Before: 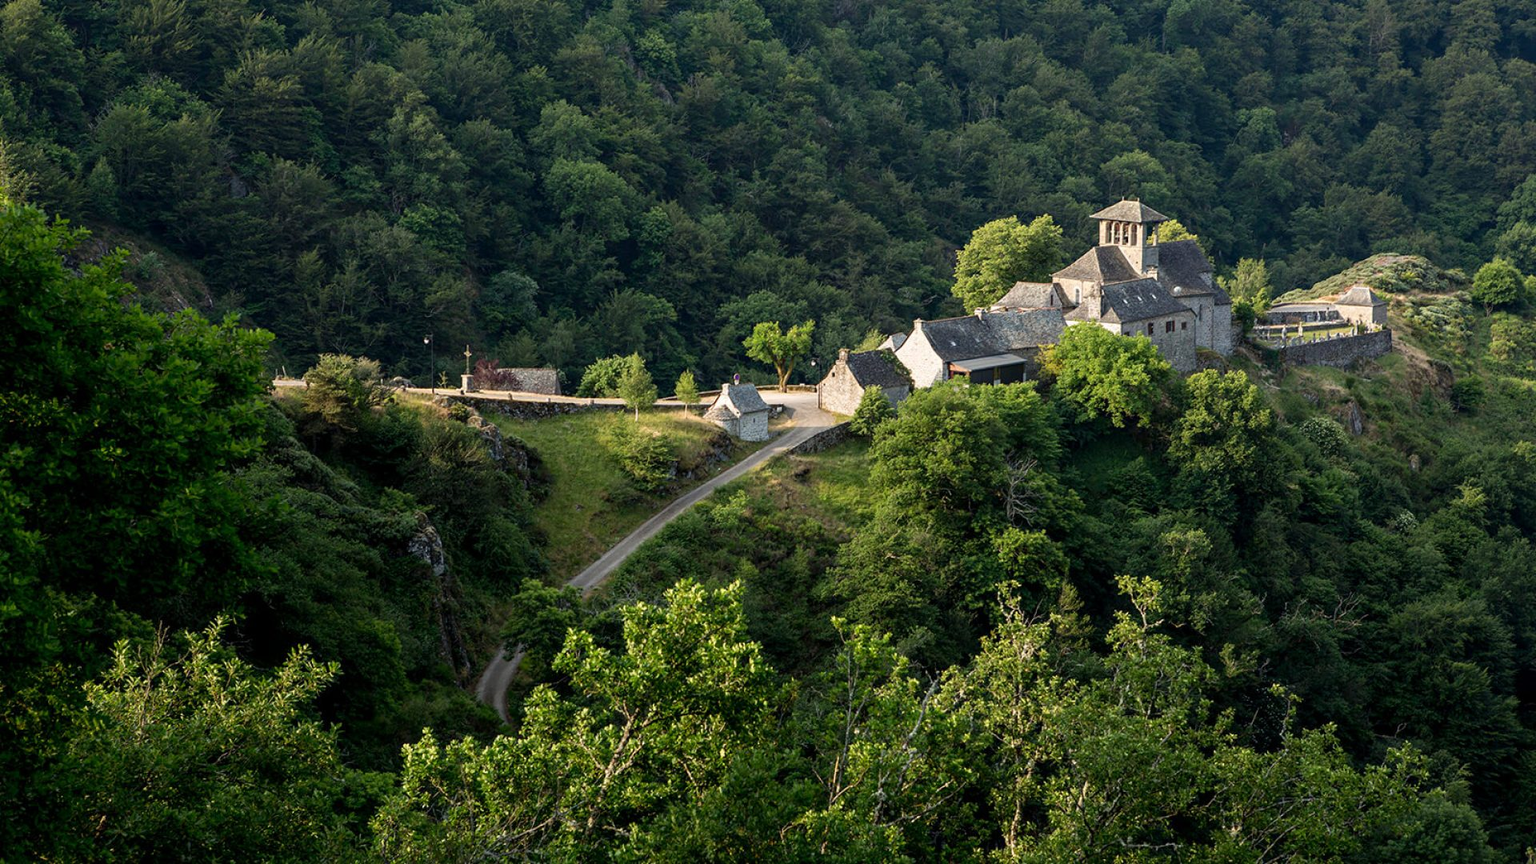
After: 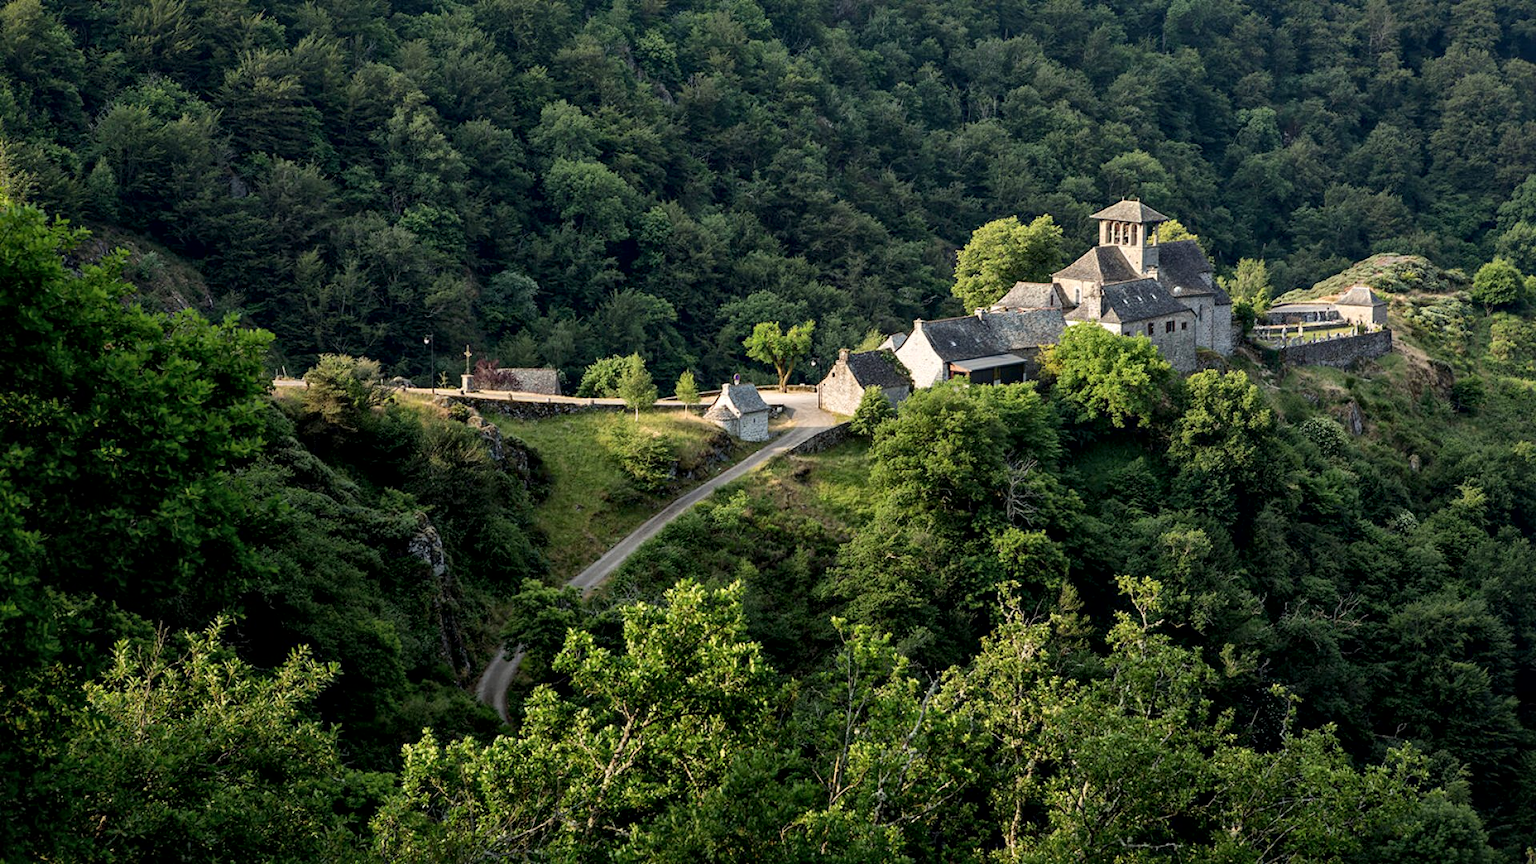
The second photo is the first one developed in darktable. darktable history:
local contrast: mode bilateral grid, contrast 20, coarseness 50, detail 149%, midtone range 0.2
